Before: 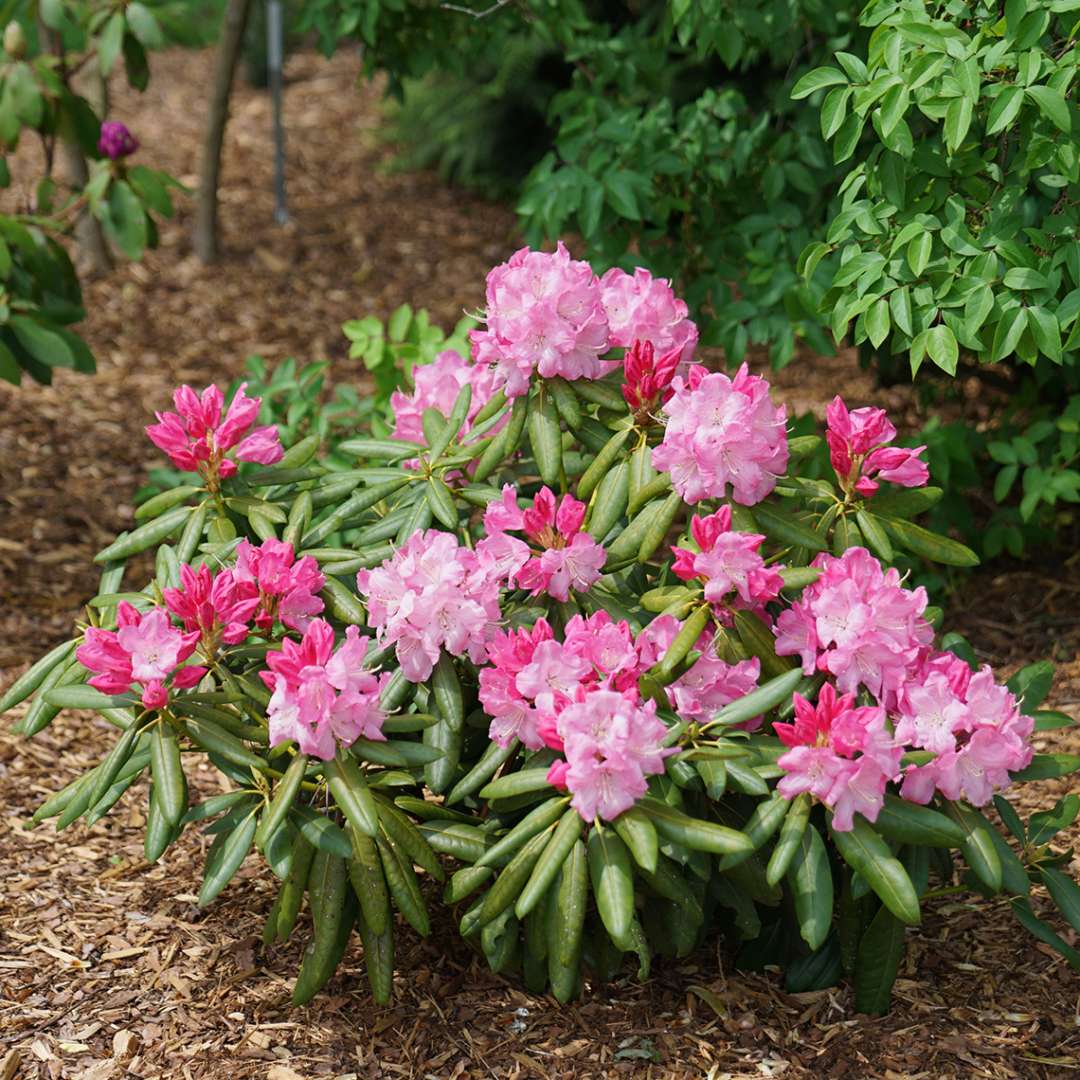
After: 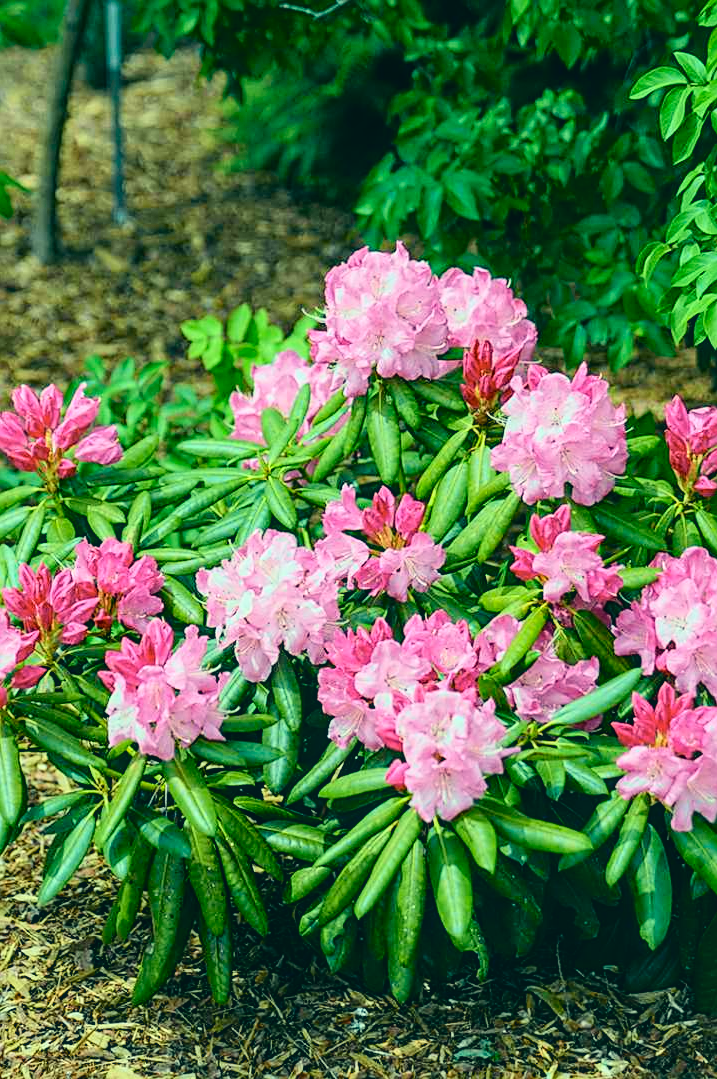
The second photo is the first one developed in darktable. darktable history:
crop and rotate: left 15.079%, right 18.445%
color correction: highlights a* -20.03, highlights b* 9.8, shadows a* -20.89, shadows b* -10.11
color balance rgb: perceptual saturation grading › global saturation 17.616%, global vibrance 20%
sharpen: on, module defaults
local contrast: on, module defaults
tone curve: curves: ch0 [(0, 0.037) (0.045, 0.055) (0.155, 0.138) (0.29, 0.325) (0.428, 0.513) (0.604, 0.71) (0.824, 0.882) (1, 0.965)]; ch1 [(0, 0) (0.339, 0.334) (0.445, 0.419) (0.476, 0.454) (0.498, 0.498) (0.53, 0.515) (0.557, 0.556) (0.609, 0.649) (0.716, 0.746) (1, 1)]; ch2 [(0, 0) (0.327, 0.318) (0.417, 0.426) (0.46, 0.453) (0.502, 0.5) (0.526, 0.52) (0.554, 0.541) (0.626, 0.65) (0.749, 0.746) (1, 1)], color space Lab, independent channels, preserve colors none
